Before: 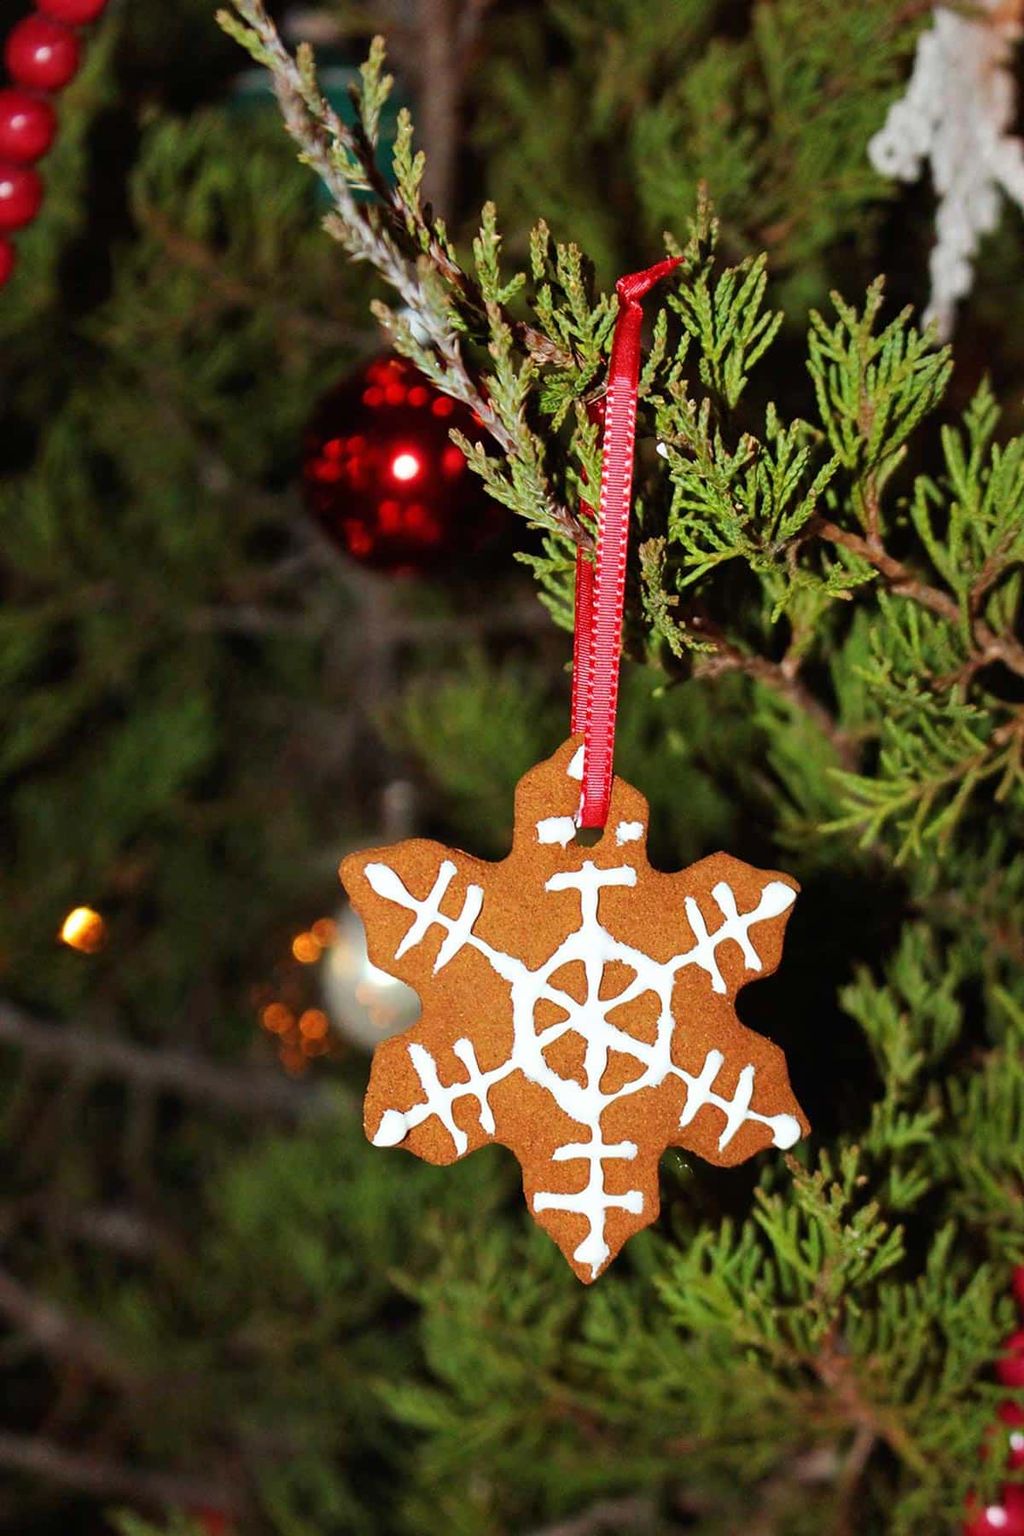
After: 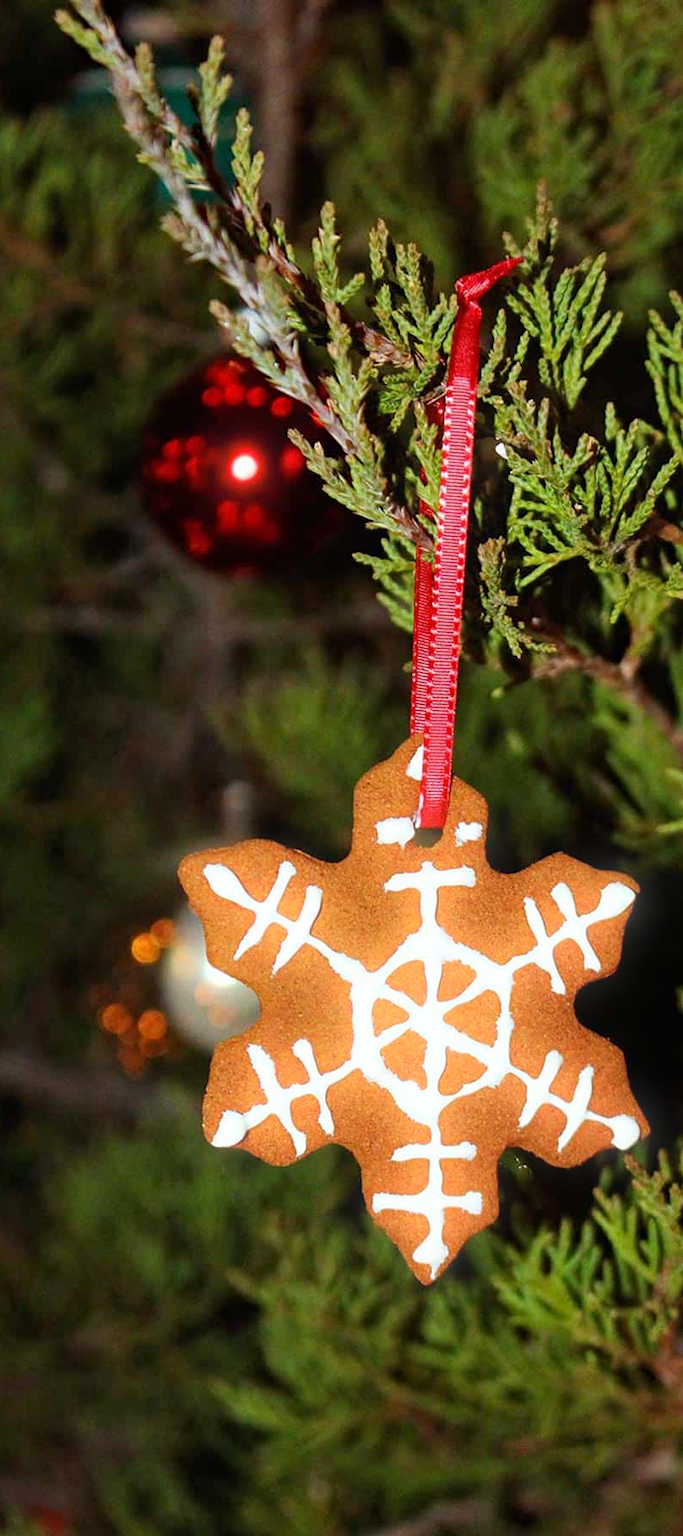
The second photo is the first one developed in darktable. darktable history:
haze removal: compatibility mode true, adaptive false
bloom: size 5%, threshold 95%, strength 15%
crop and rotate: left 15.754%, right 17.579%
grain: coarseness 0.09 ISO, strength 10%
